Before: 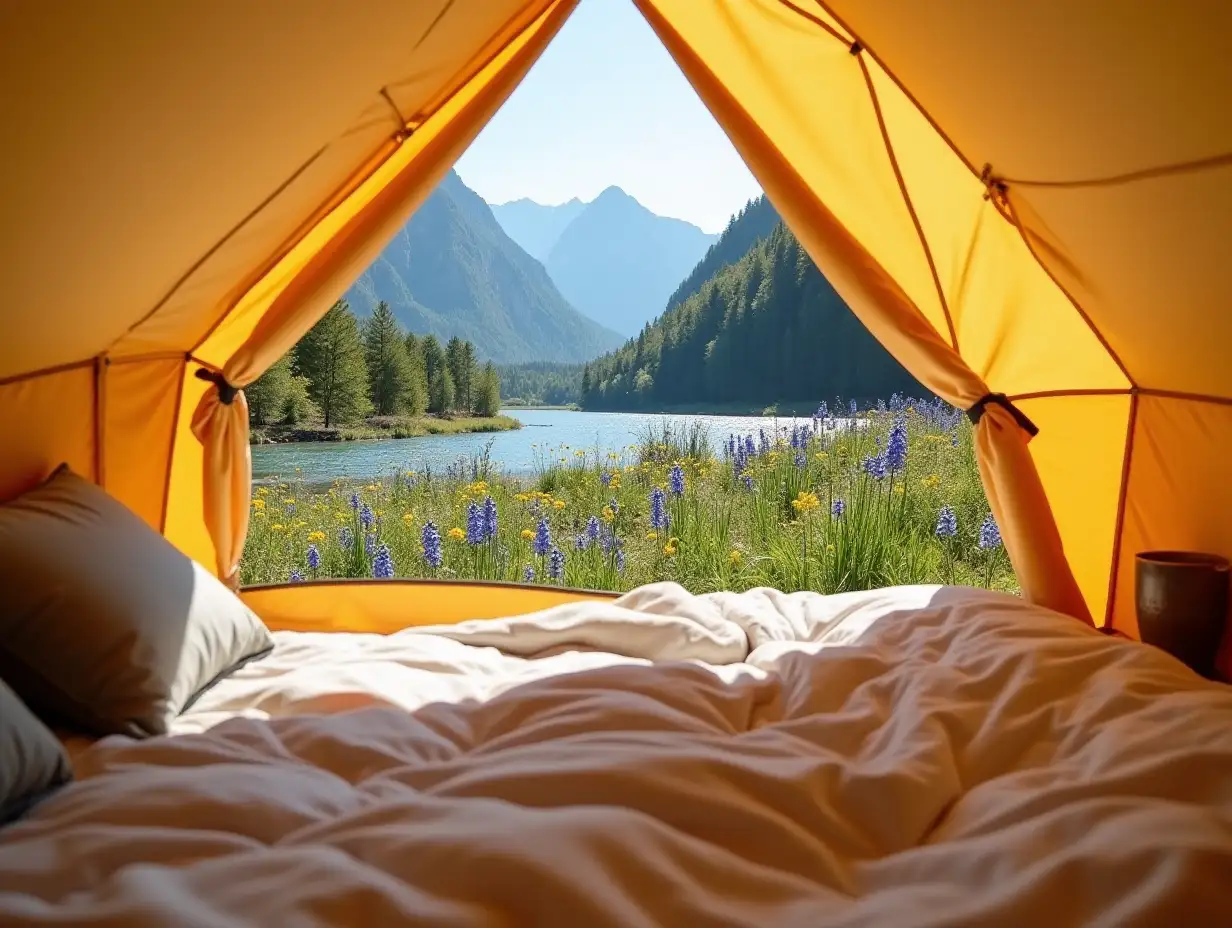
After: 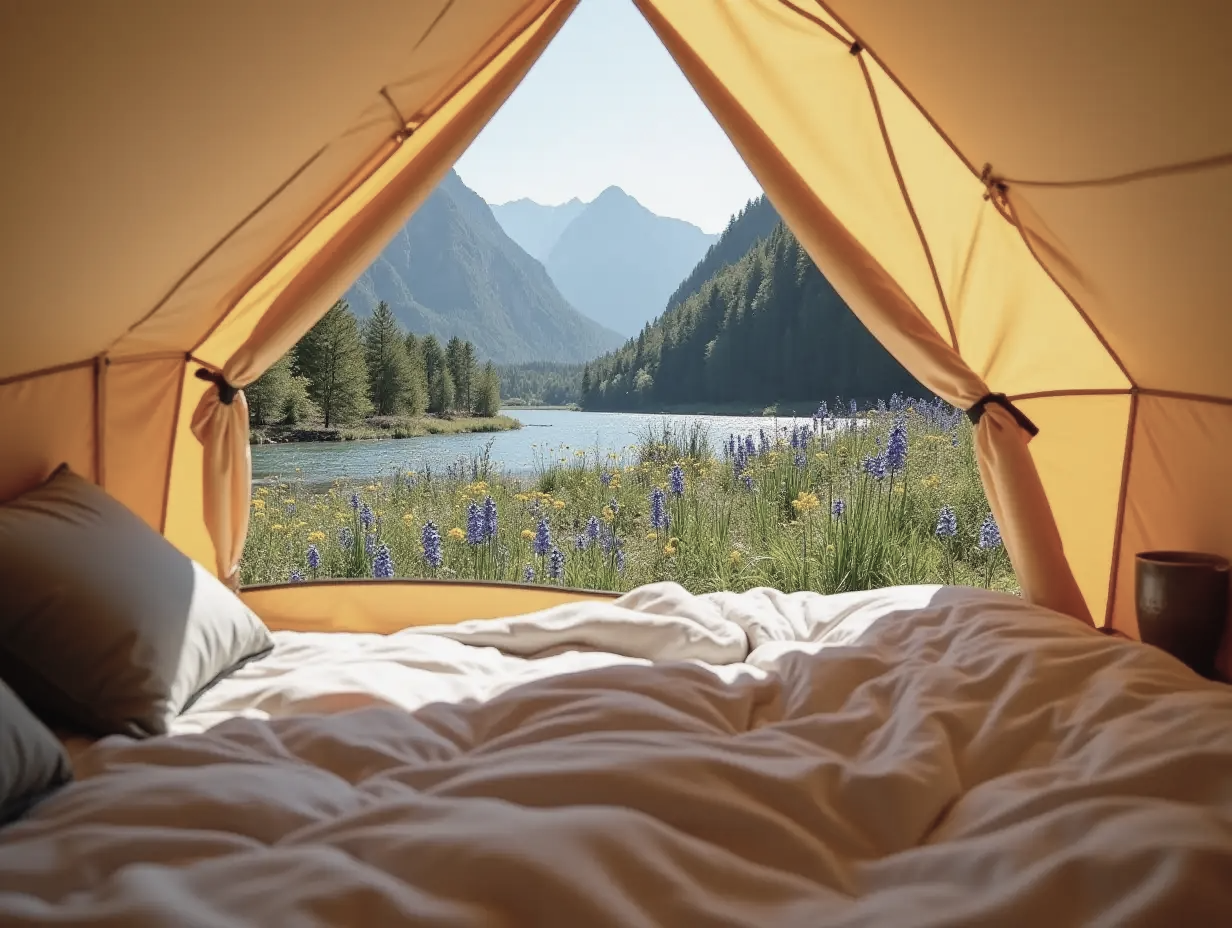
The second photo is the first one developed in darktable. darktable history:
contrast brightness saturation: contrast -0.045, saturation -0.396
